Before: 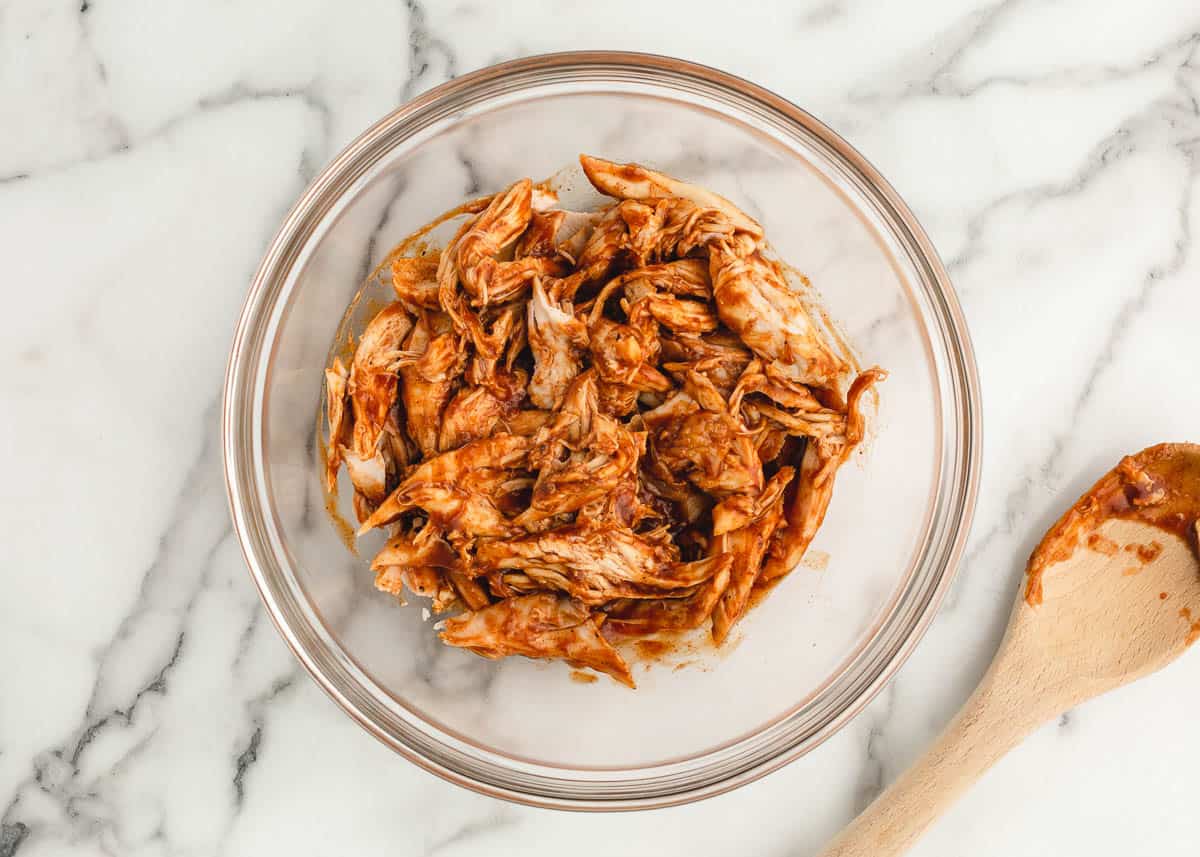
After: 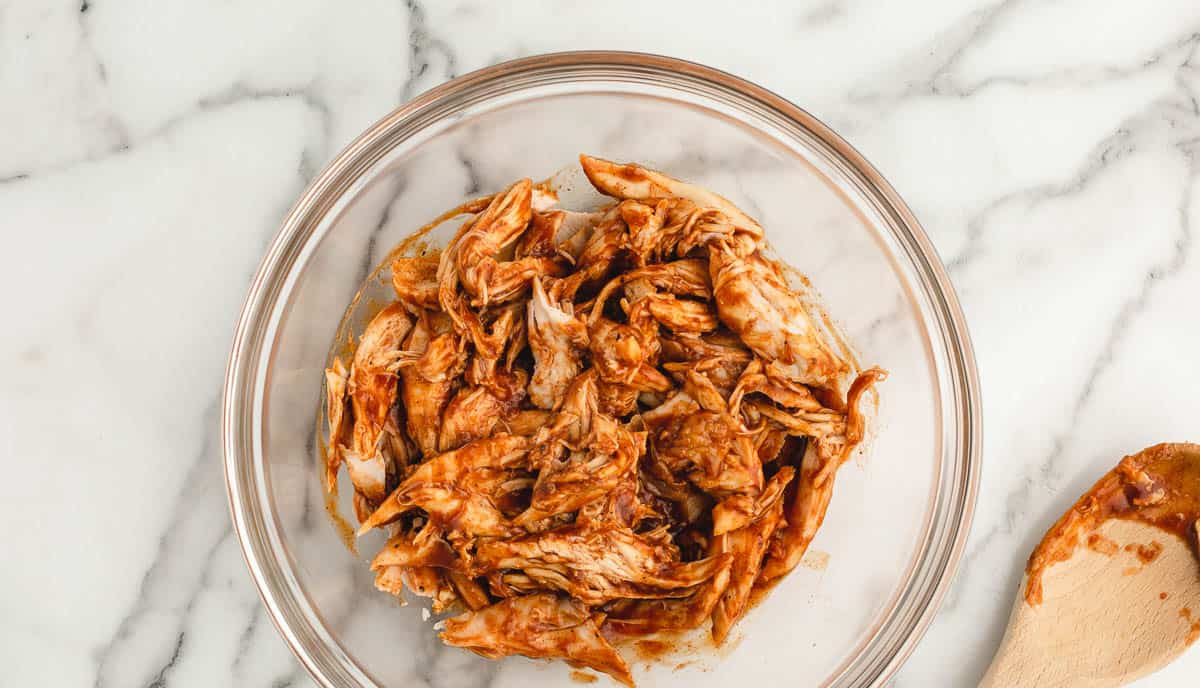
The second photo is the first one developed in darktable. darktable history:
crop: bottom 19.644%
exposure: compensate highlight preservation false
